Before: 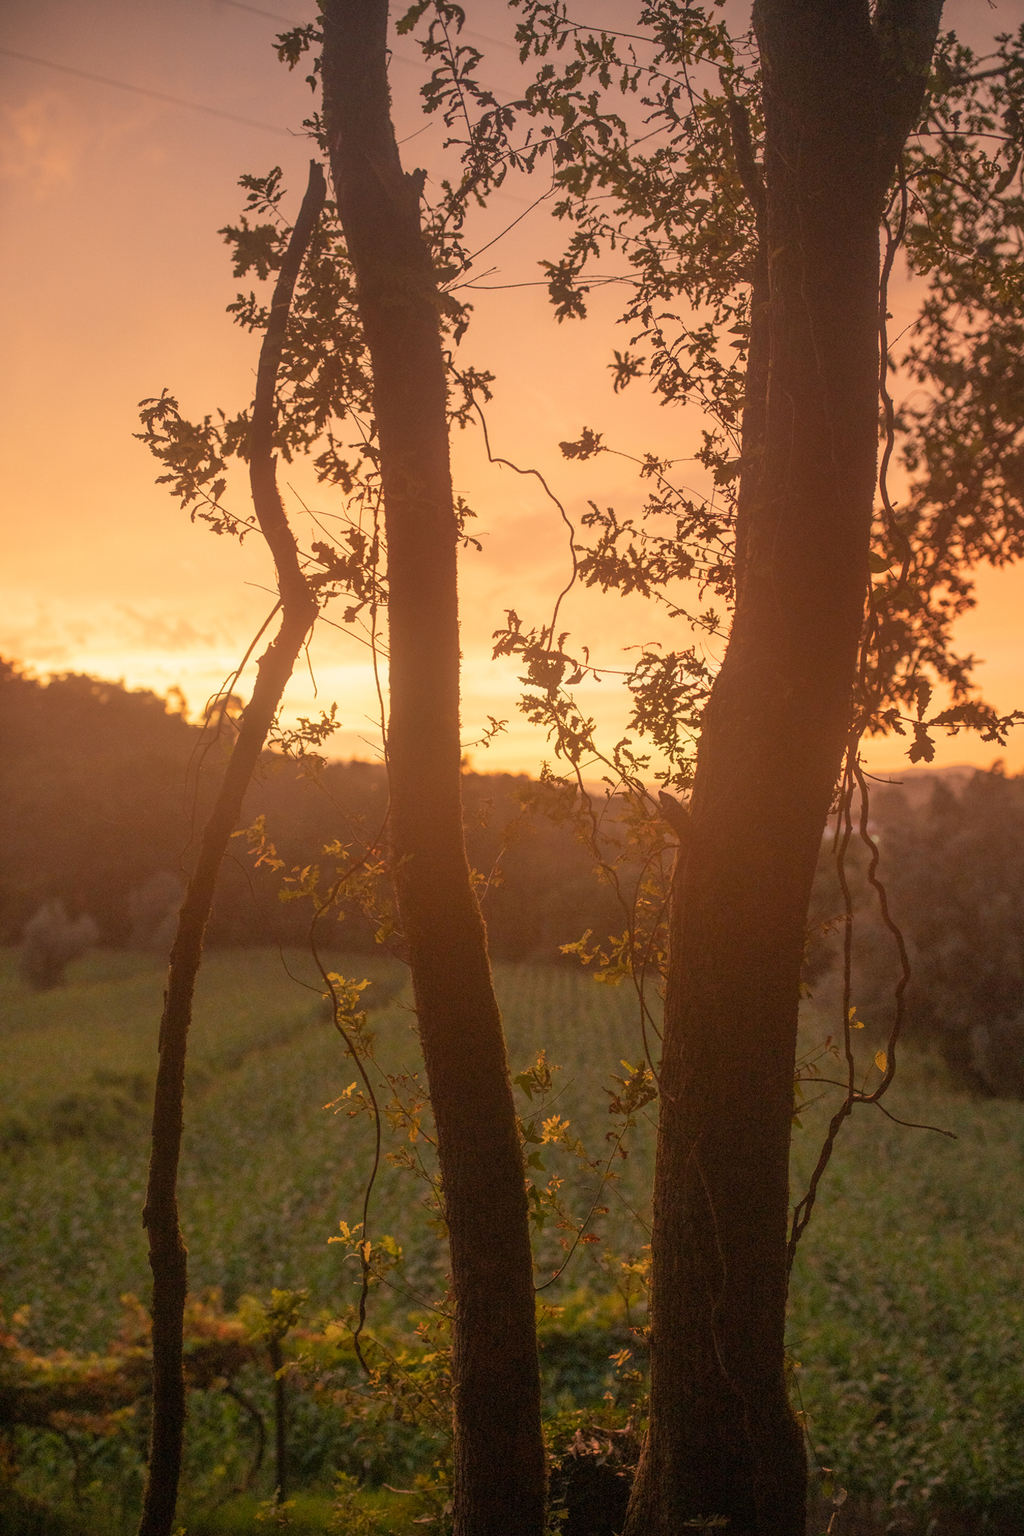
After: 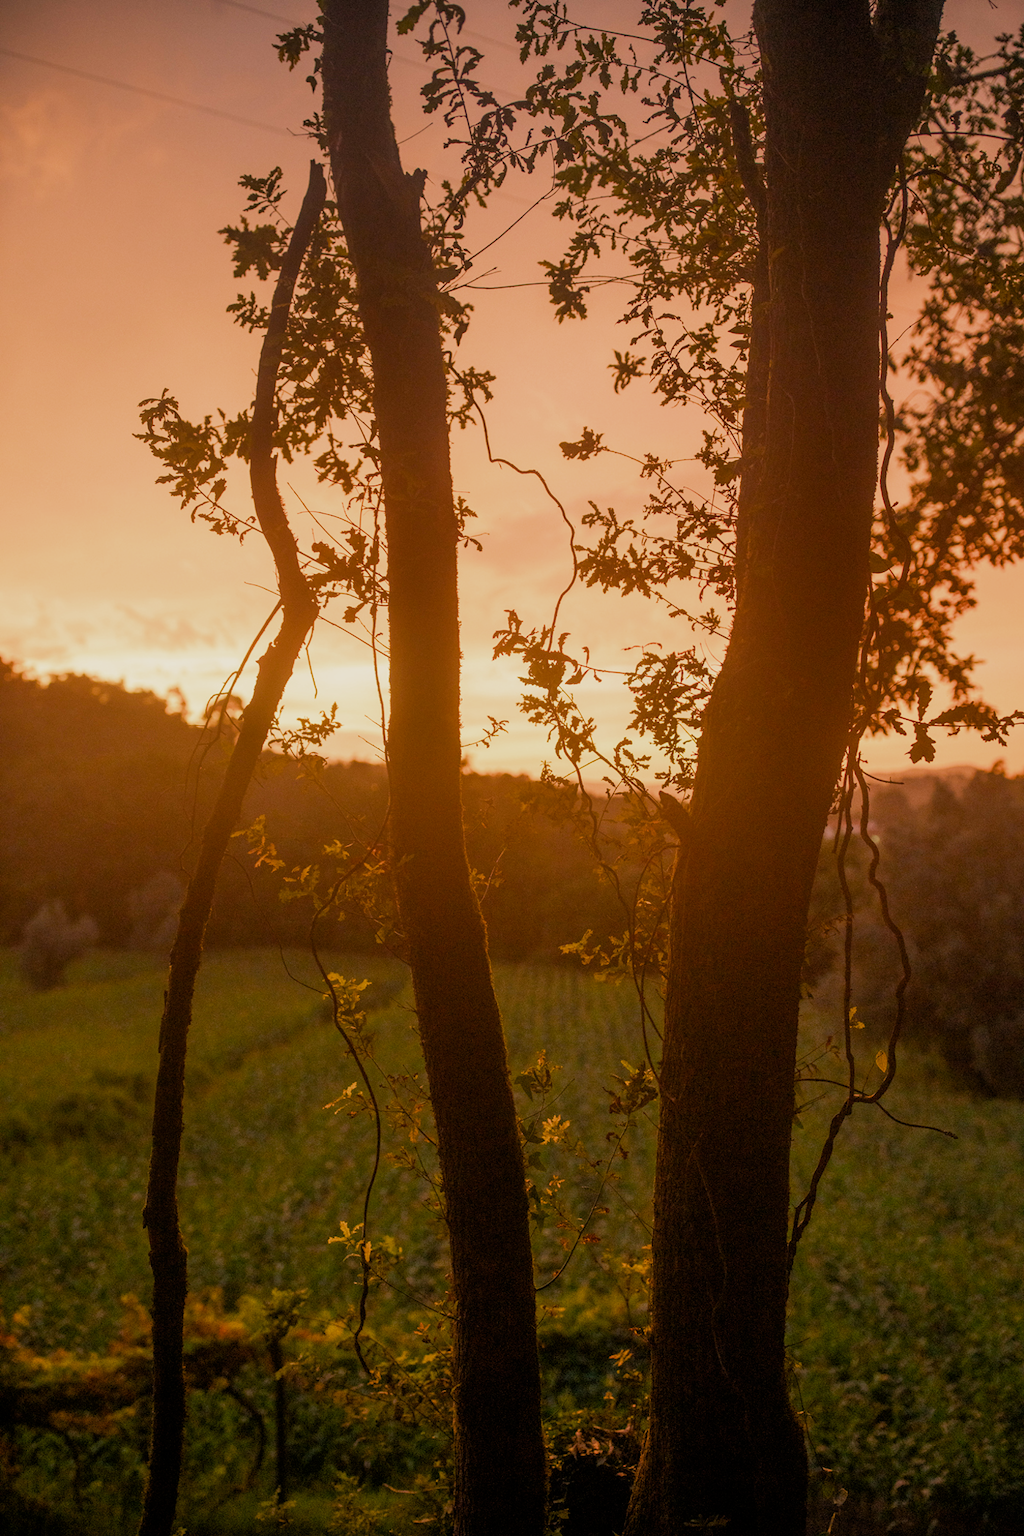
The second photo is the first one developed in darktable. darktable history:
filmic rgb: middle gray luminance 21.73%, black relative exposure -14 EV, white relative exposure 2.96 EV, threshold 6 EV, target black luminance 0%, hardness 8.81, latitude 59.69%, contrast 1.208, highlights saturation mix 5%, shadows ↔ highlights balance 41.6%, add noise in highlights 0, color science v3 (2019), use custom middle-gray values true, iterations of high-quality reconstruction 0, contrast in highlights soft, enable highlight reconstruction true
color balance rgb: perceptual saturation grading › global saturation 30%, global vibrance 20%
